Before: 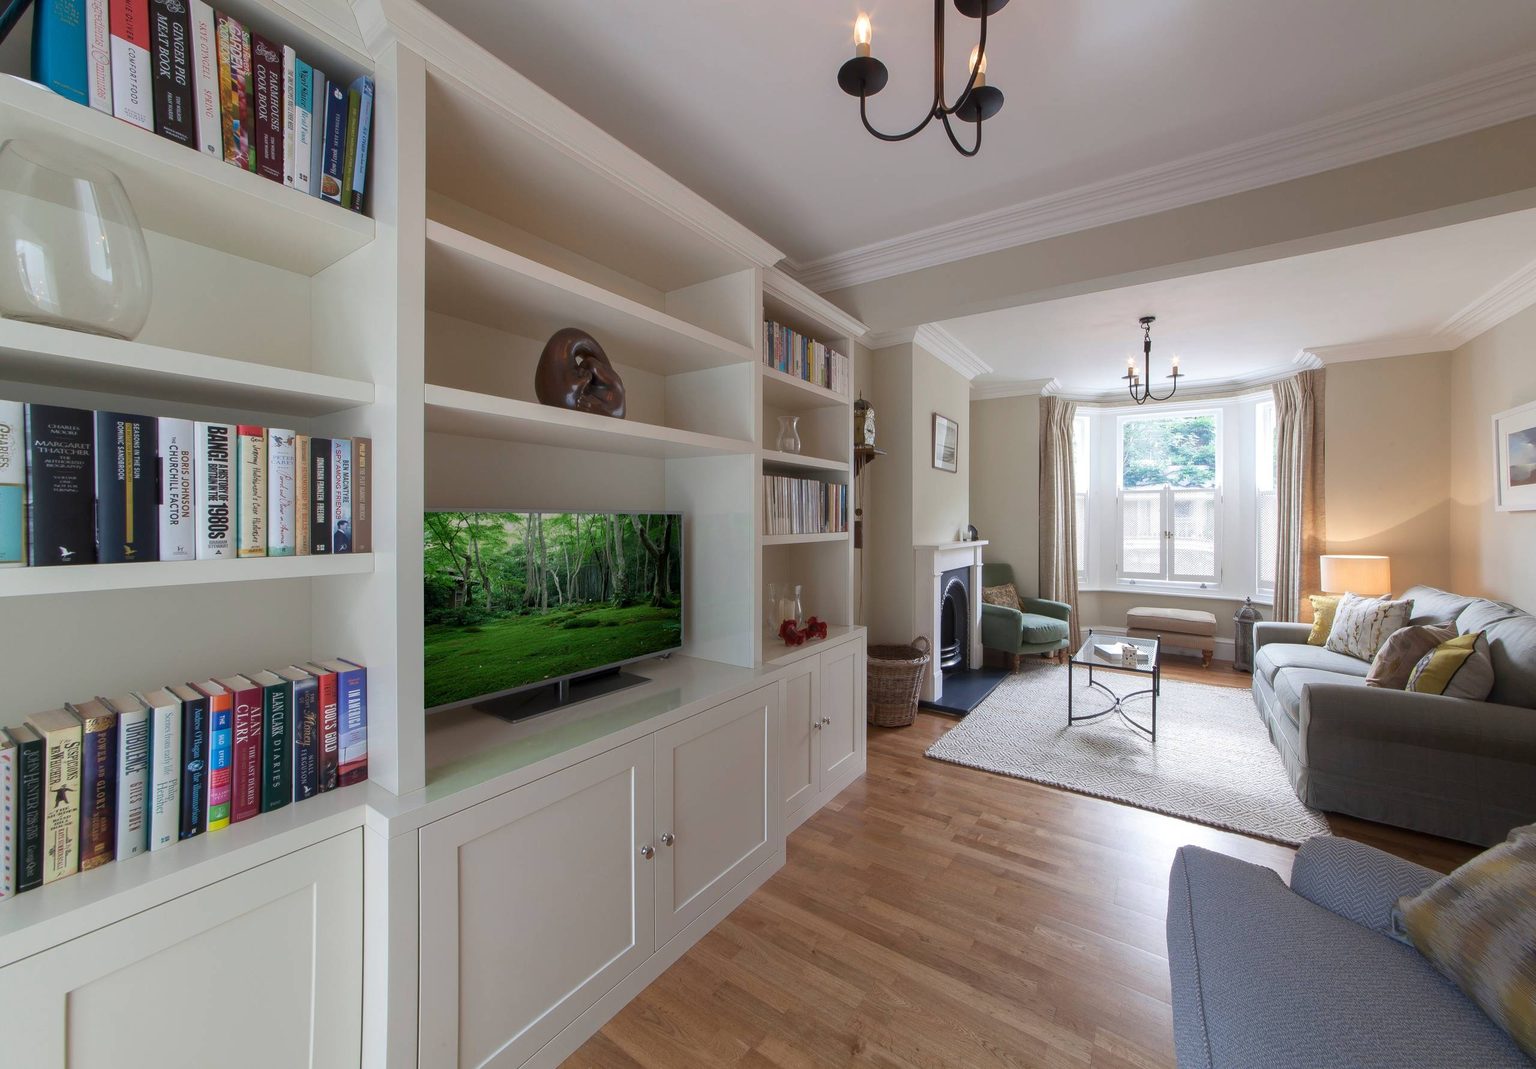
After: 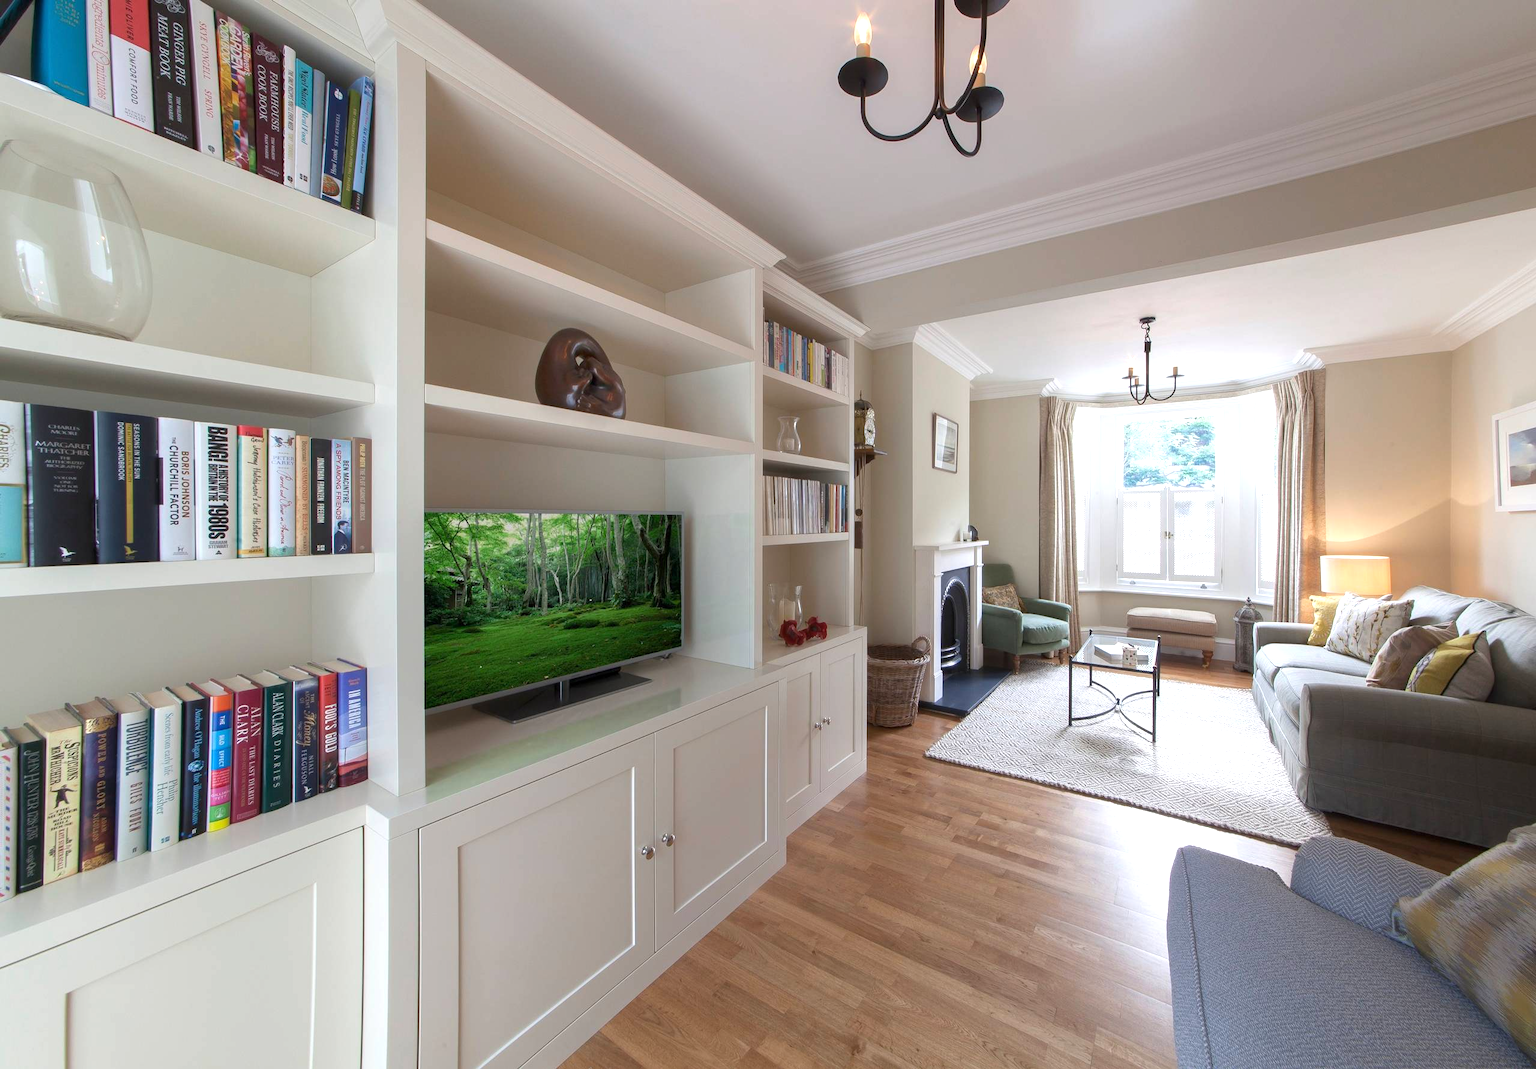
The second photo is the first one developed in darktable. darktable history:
exposure: exposure 0.522 EV, compensate highlight preservation false
